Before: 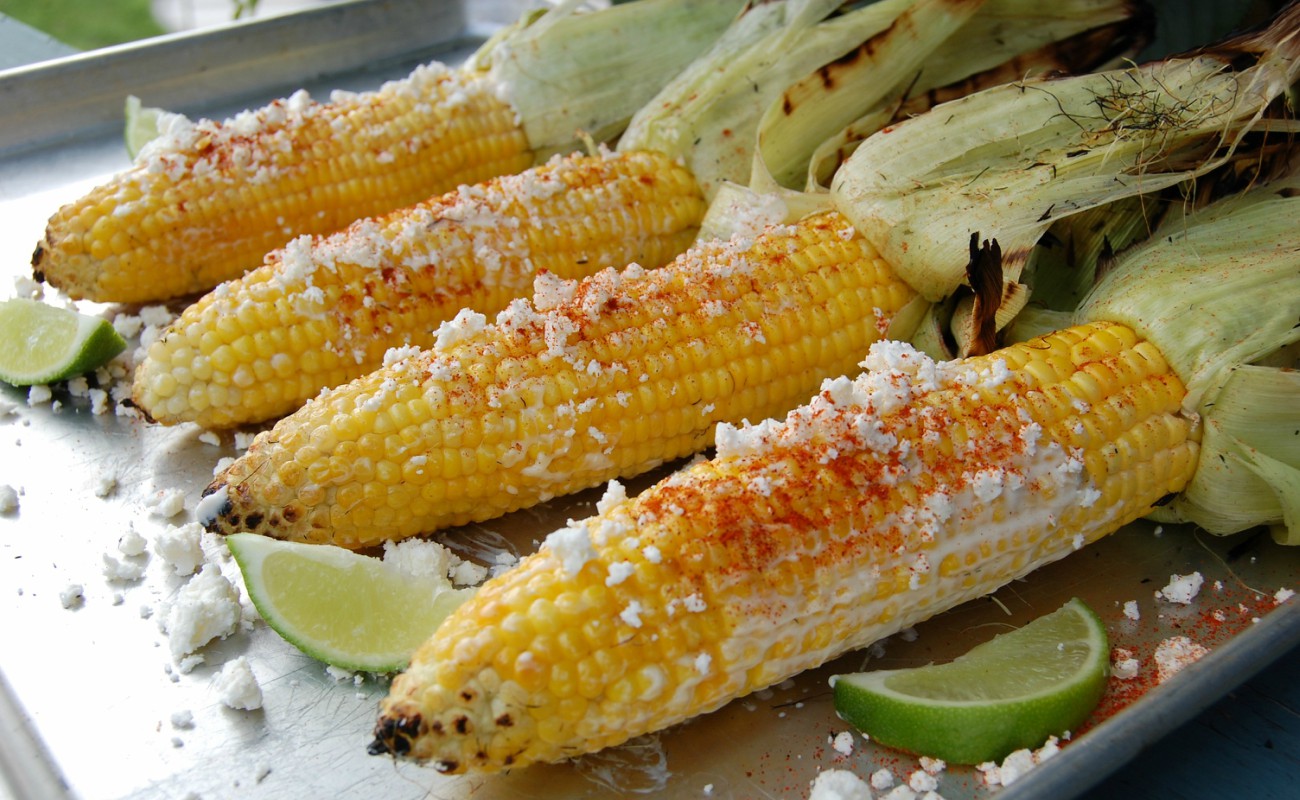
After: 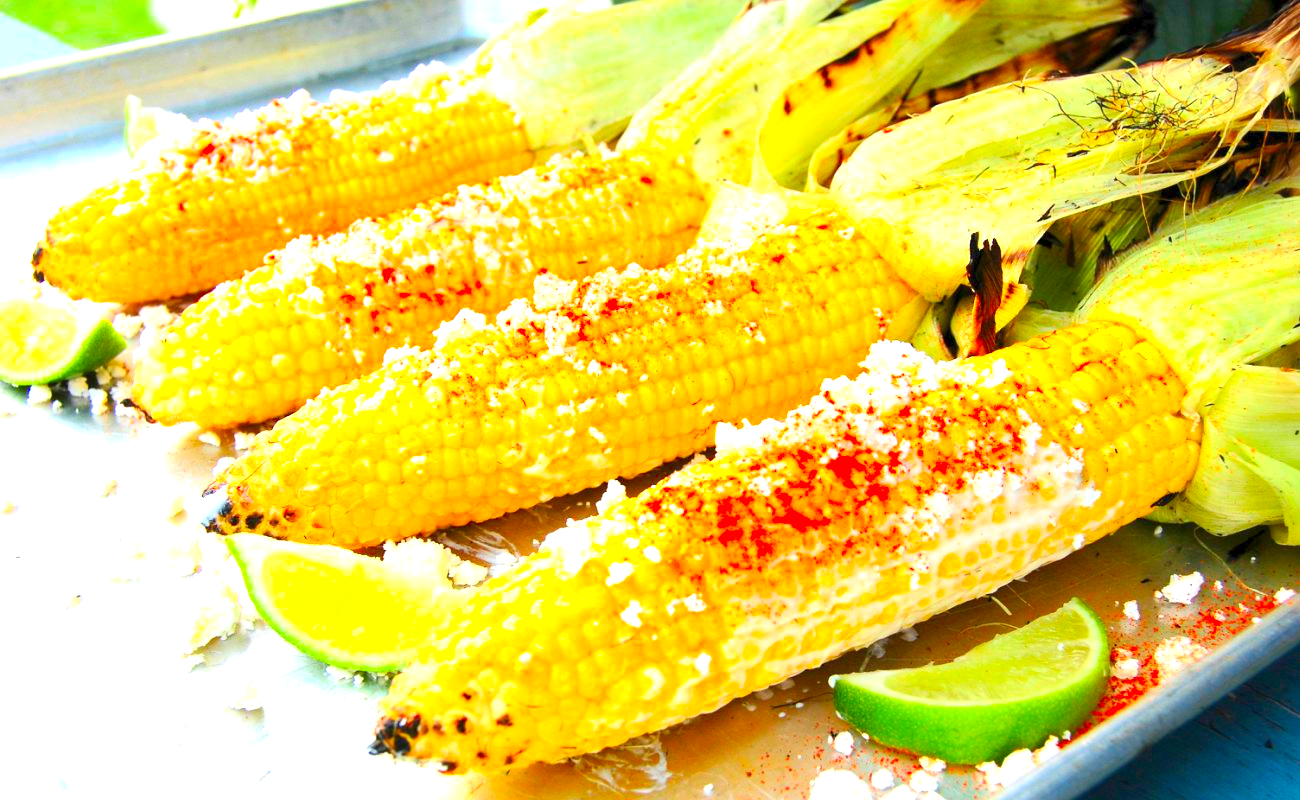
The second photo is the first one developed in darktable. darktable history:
contrast brightness saturation: contrast 0.2, brightness 0.2, saturation 0.8
exposure: black level correction 0.001, exposure 1.719 EV, compensate exposure bias true, compensate highlight preservation false
